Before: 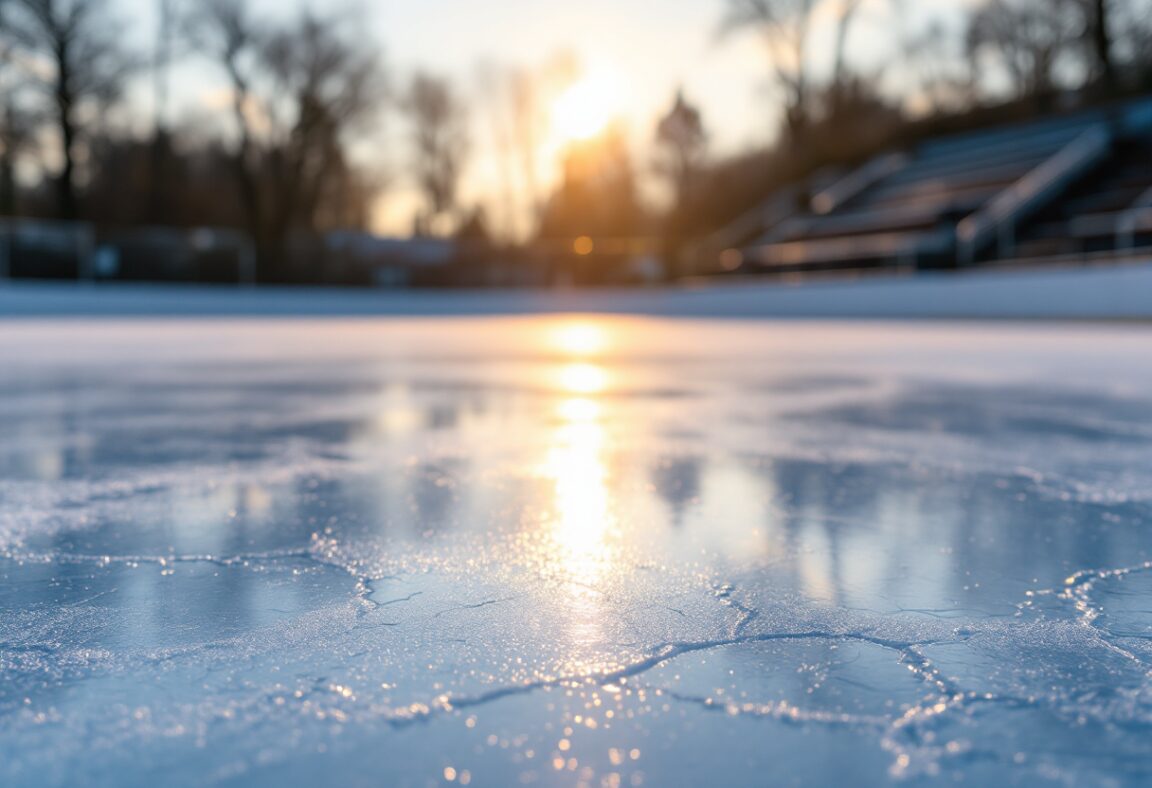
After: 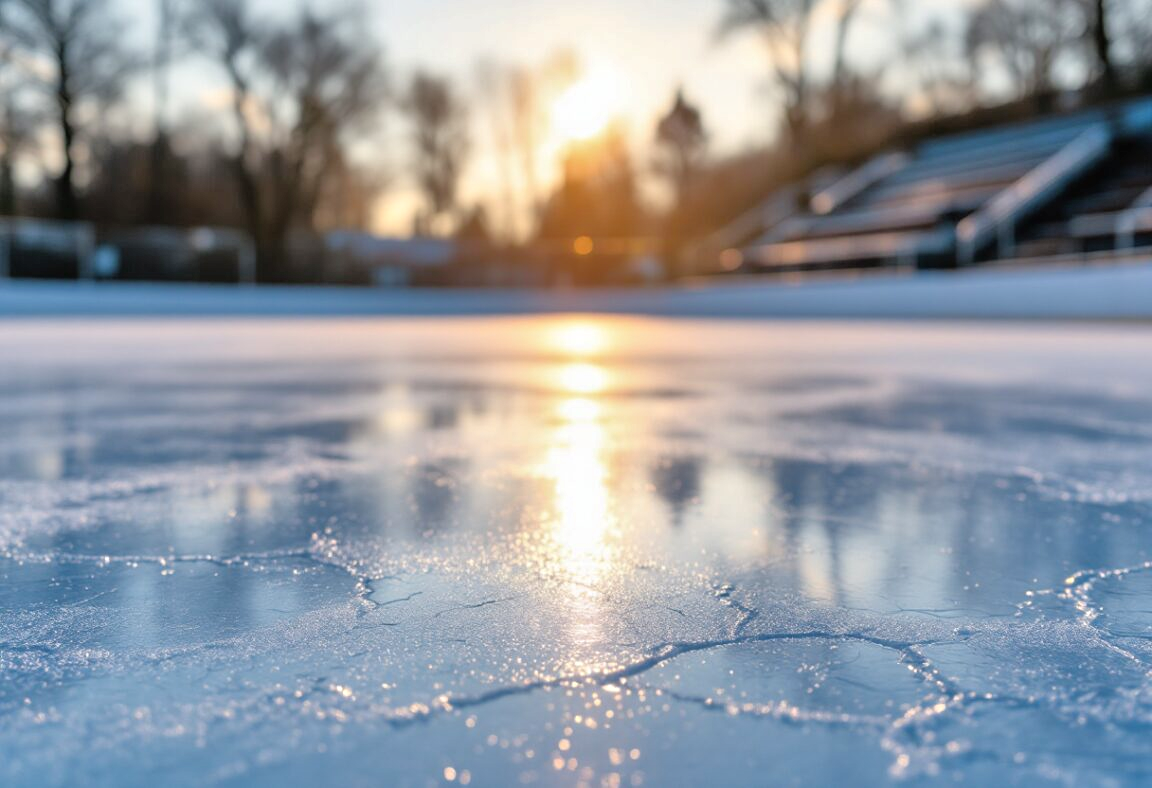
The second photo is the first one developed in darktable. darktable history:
shadows and highlights: shadows 60, soften with gaussian
tone equalizer: -7 EV 0.15 EV, -6 EV 0.6 EV, -5 EV 1.15 EV, -4 EV 1.33 EV, -3 EV 1.15 EV, -2 EV 0.6 EV, -1 EV 0.15 EV, mask exposure compensation -0.5 EV
white balance: red 1, blue 1
